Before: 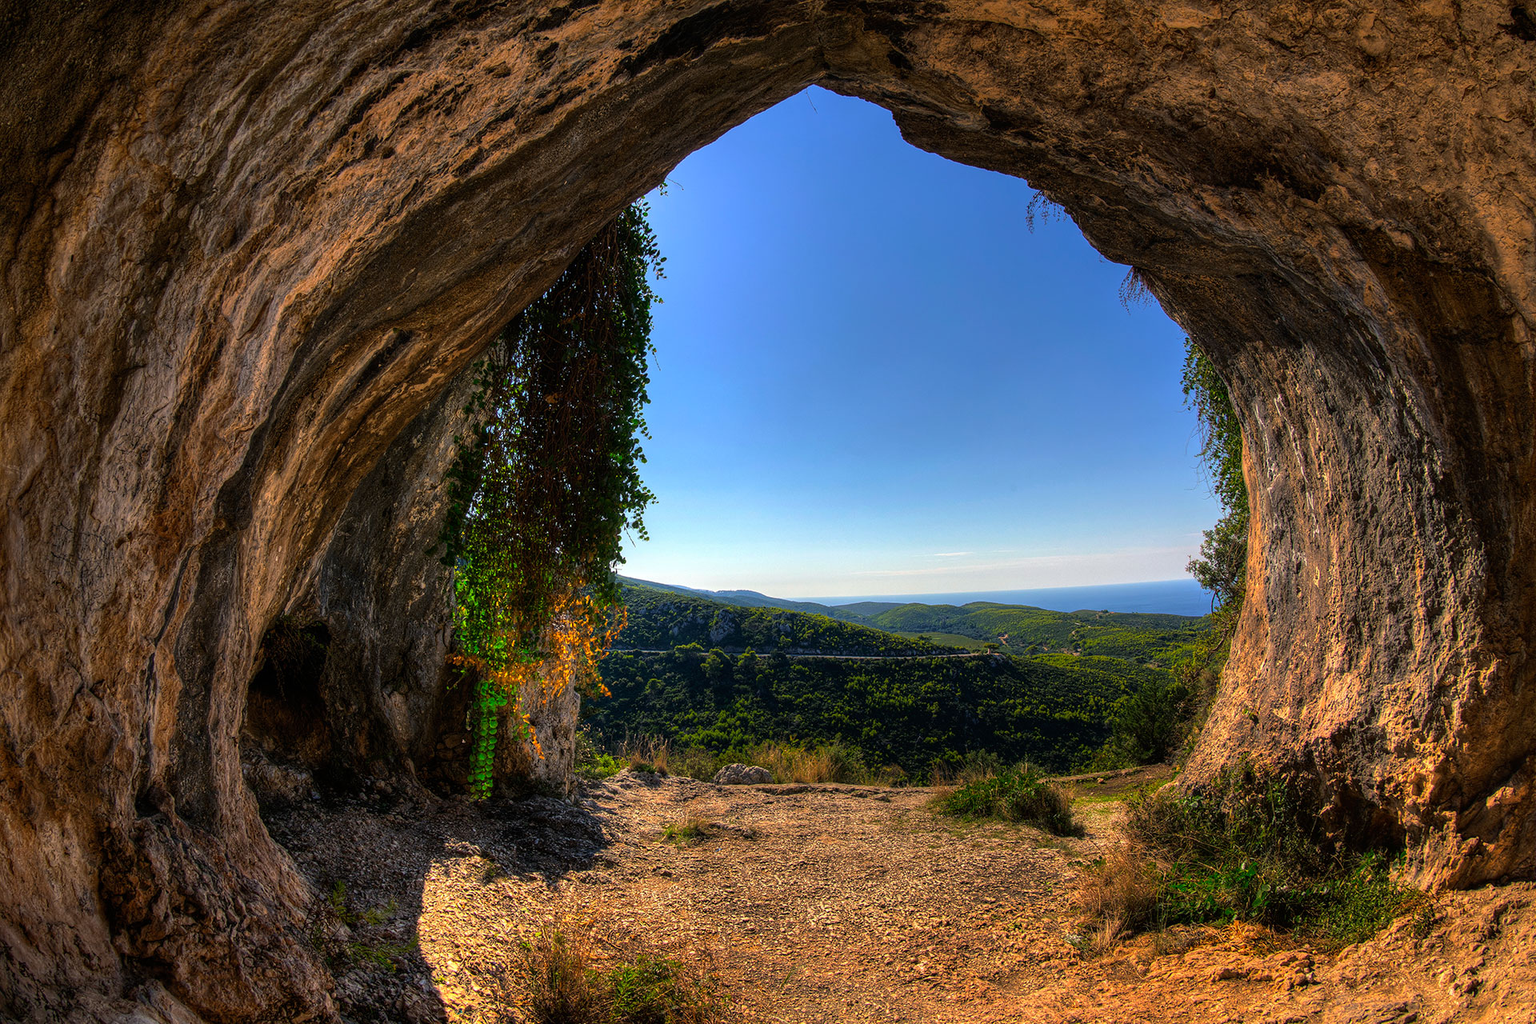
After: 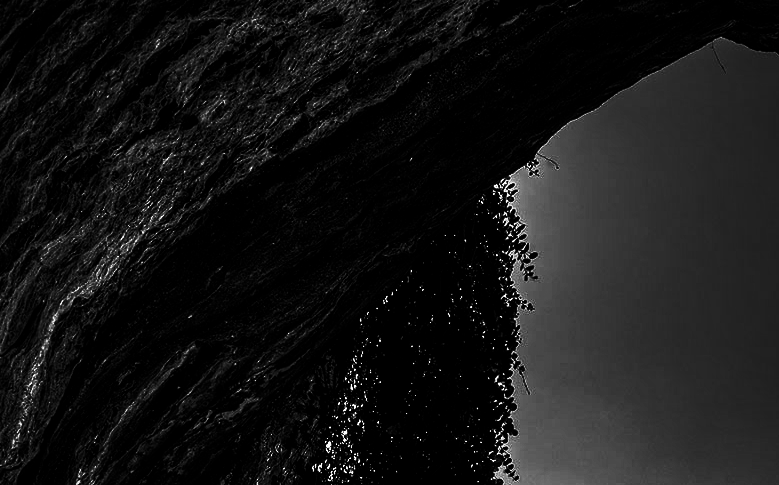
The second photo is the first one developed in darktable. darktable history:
contrast equalizer: y [[0.51, 0.537, 0.559, 0.574, 0.599, 0.618], [0.5 ×6], [0.5 ×6], [0 ×6], [0 ×6]]
rgb curve: curves: ch0 [(0, 0) (0.415, 0.237) (1, 1)]
vignetting: fall-off start 100%, brightness -0.282, width/height ratio 1.31
exposure: exposure 0.2 EV, compensate highlight preservation false
velvia: on, module defaults
shadows and highlights: soften with gaussian
contrast brightness saturation: contrast 0.02, brightness -1, saturation -1
crop: left 15.452%, top 5.459%, right 43.956%, bottom 56.62%
